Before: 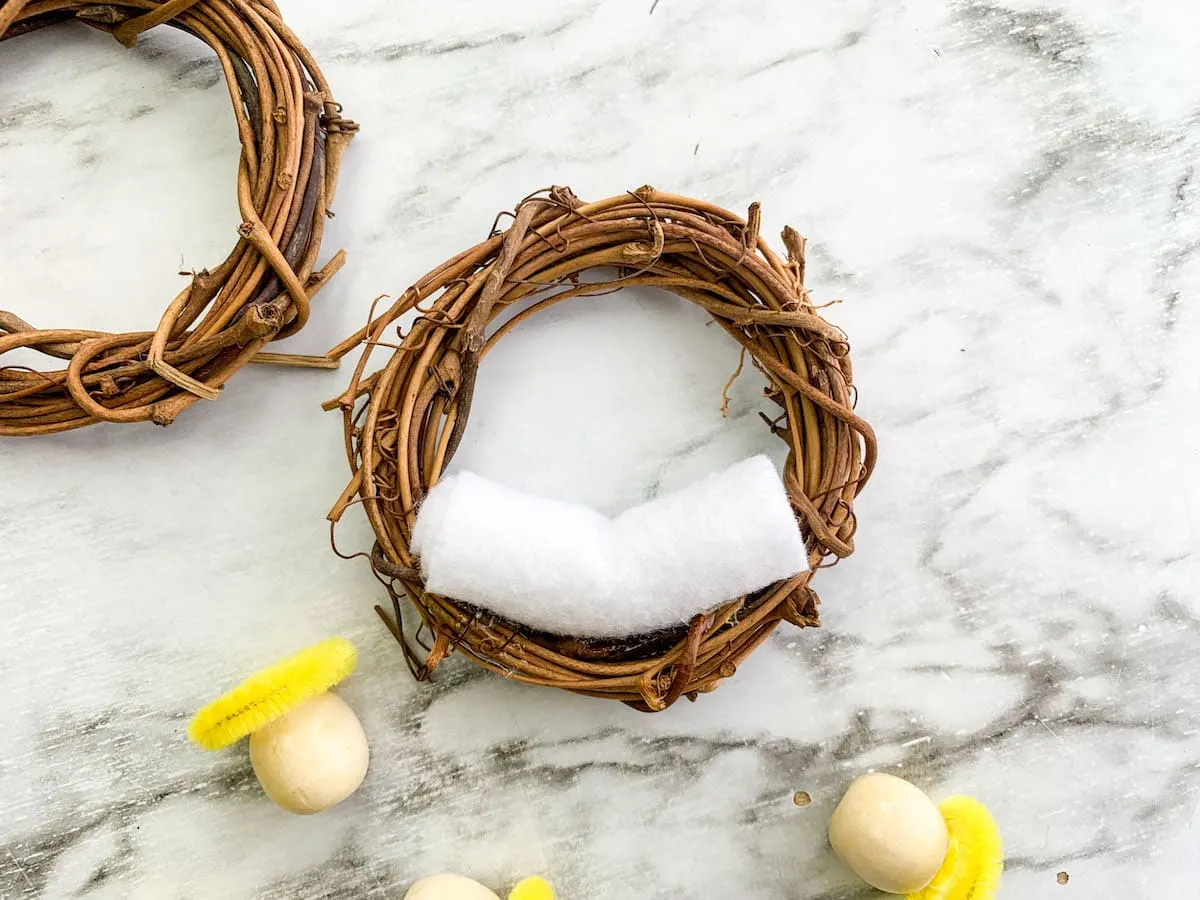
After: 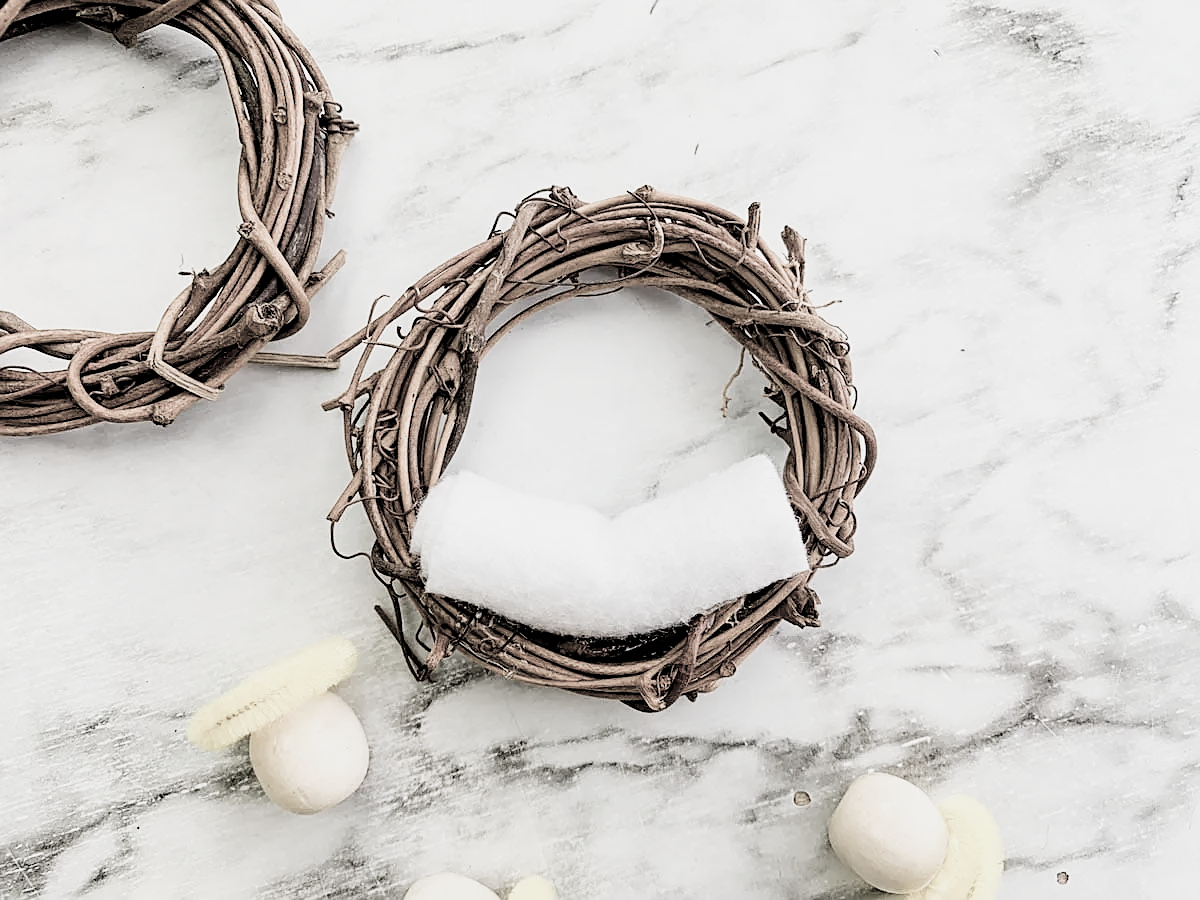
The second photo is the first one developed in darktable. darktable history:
filmic rgb: black relative exposure -5.08 EV, white relative exposure 4 EV, hardness 2.9, contrast 1.297, highlights saturation mix -30.88%, color science v4 (2020)
shadows and highlights: shadows 31.41, highlights 0.885, soften with gaussian
color balance rgb: highlights gain › chroma 0.248%, highlights gain › hue 329.89°, perceptual saturation grading › global saturation 20%, perceptual saturation grading › highlights -50.409%, perceptual saturation grading › shadows 30.765%, perceptual brilliance grading › global brilliance 11.1%
sharpen: on, module defaults
